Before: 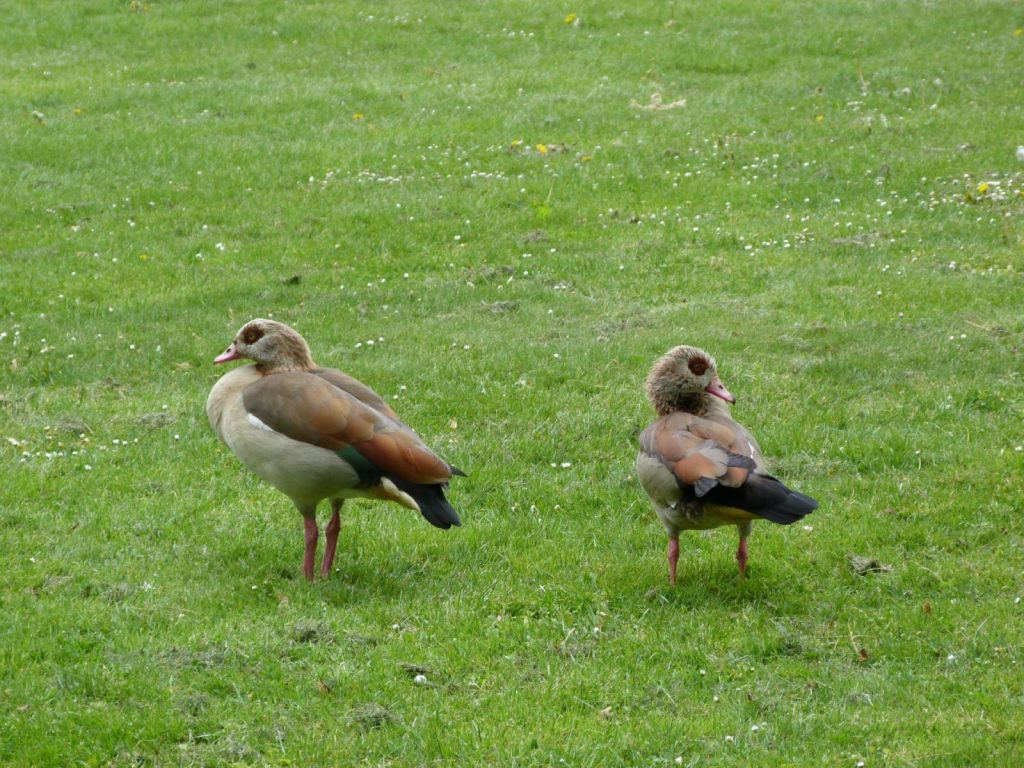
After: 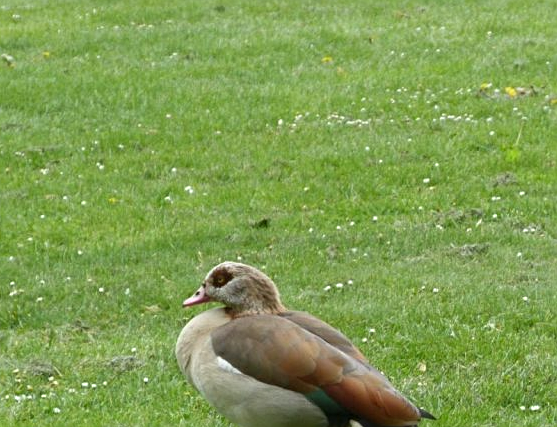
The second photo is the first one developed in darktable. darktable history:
crop and rotate: left 3.038%, top 7.551%, right 42.53%, bottom 36.796%
tone equalizer: edges refinement/feathering 500, mask exposure compensation -1.57 EV, preserve details no
sharpen: radius 2.211, amount 0.377, threshold 0.056
shadows and highlights: shadows 0.406, highlights 40.23
